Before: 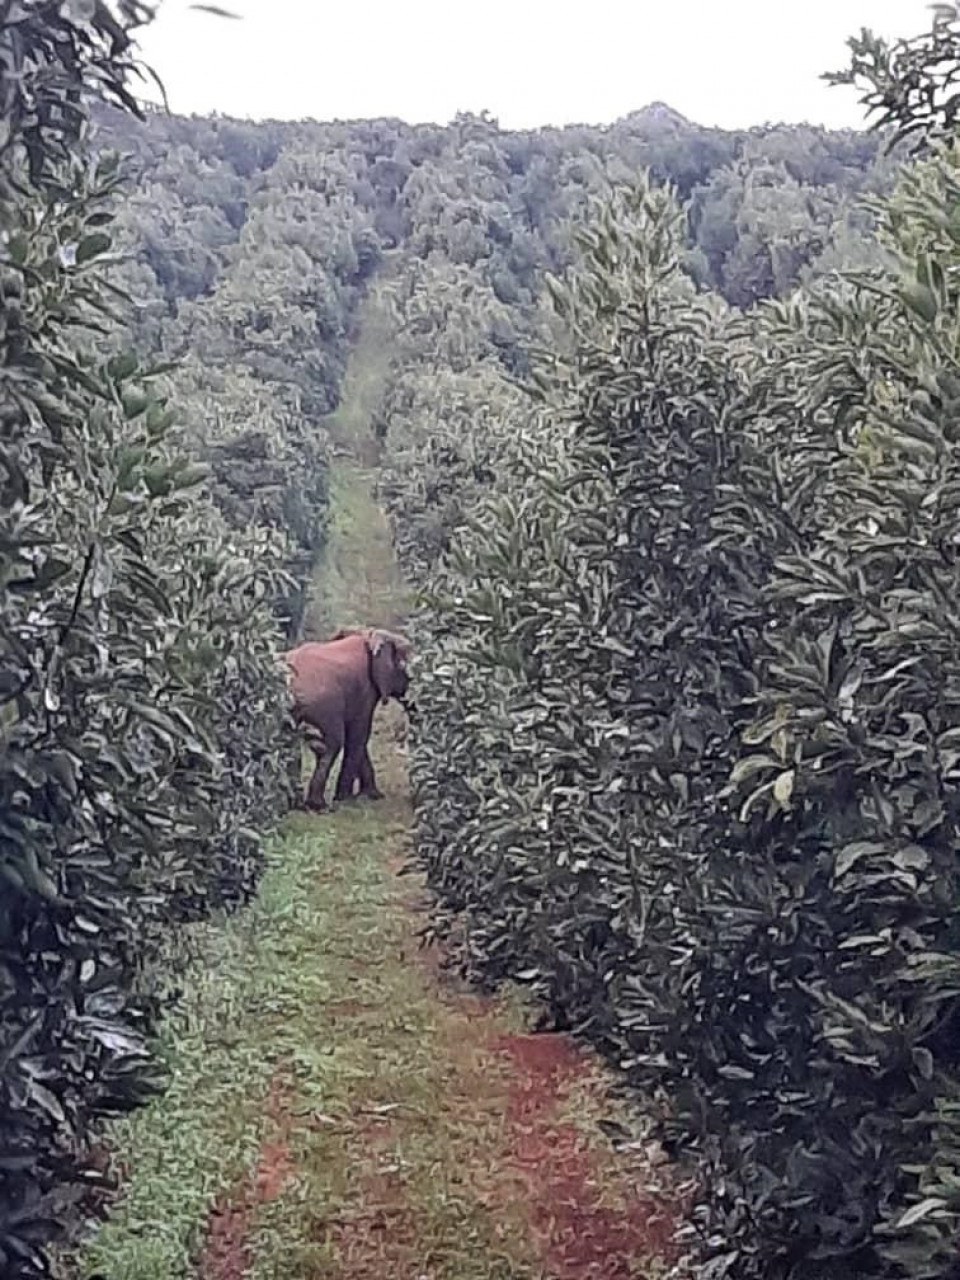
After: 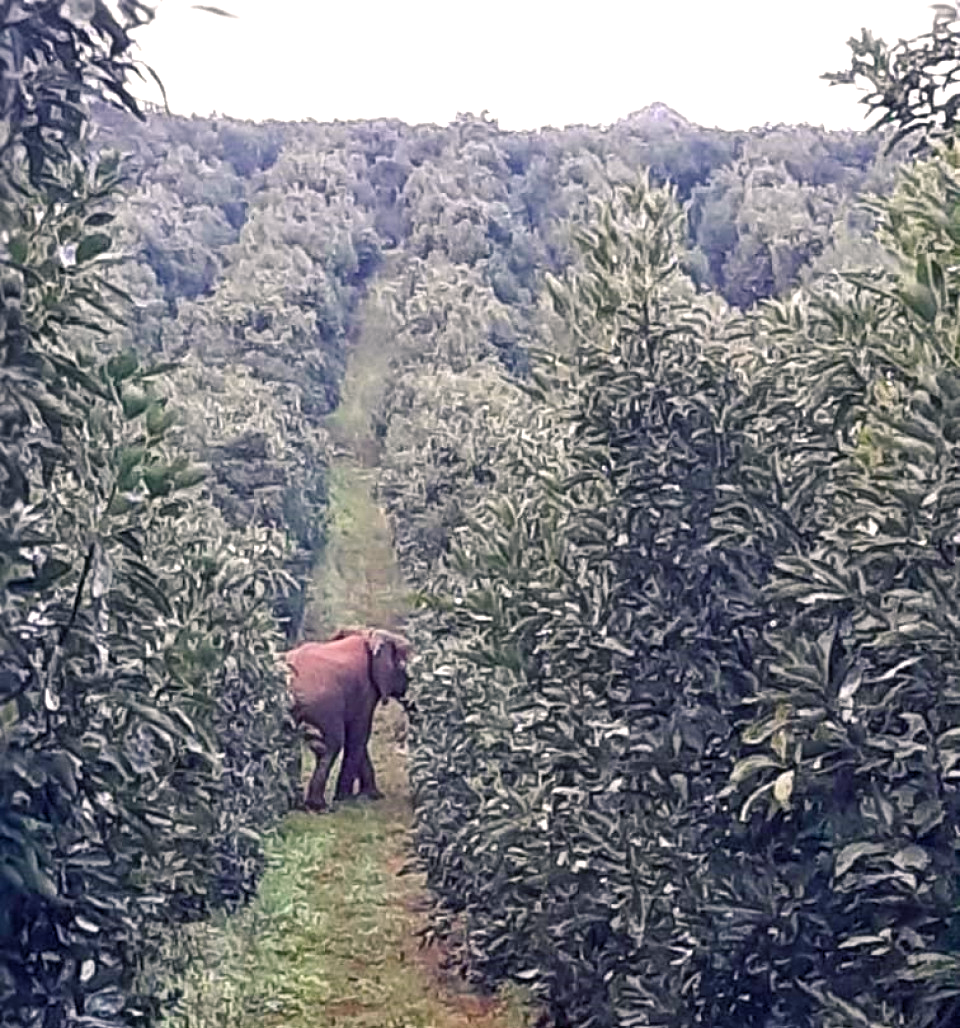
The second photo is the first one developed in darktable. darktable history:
color balance rgb: shadows lift › chroma 4.21%, shadows lift › hue 252.22°, highlights gain › chroma 1.36%, highlights gain › hue 50.24°, perceptual saturation grading › mid-tones 6.33%, perceptual saturation grading › shadows 72.44%, perceptual brilliance grading › highlights 11.59%, contrast 5.05%
shadows and highlights: radius 331.84, shadows 53.55, highlights -100, compress 94.63%, highlights color adjustment 73.23%, soften with gaussian
crop: bottom 19.644%
